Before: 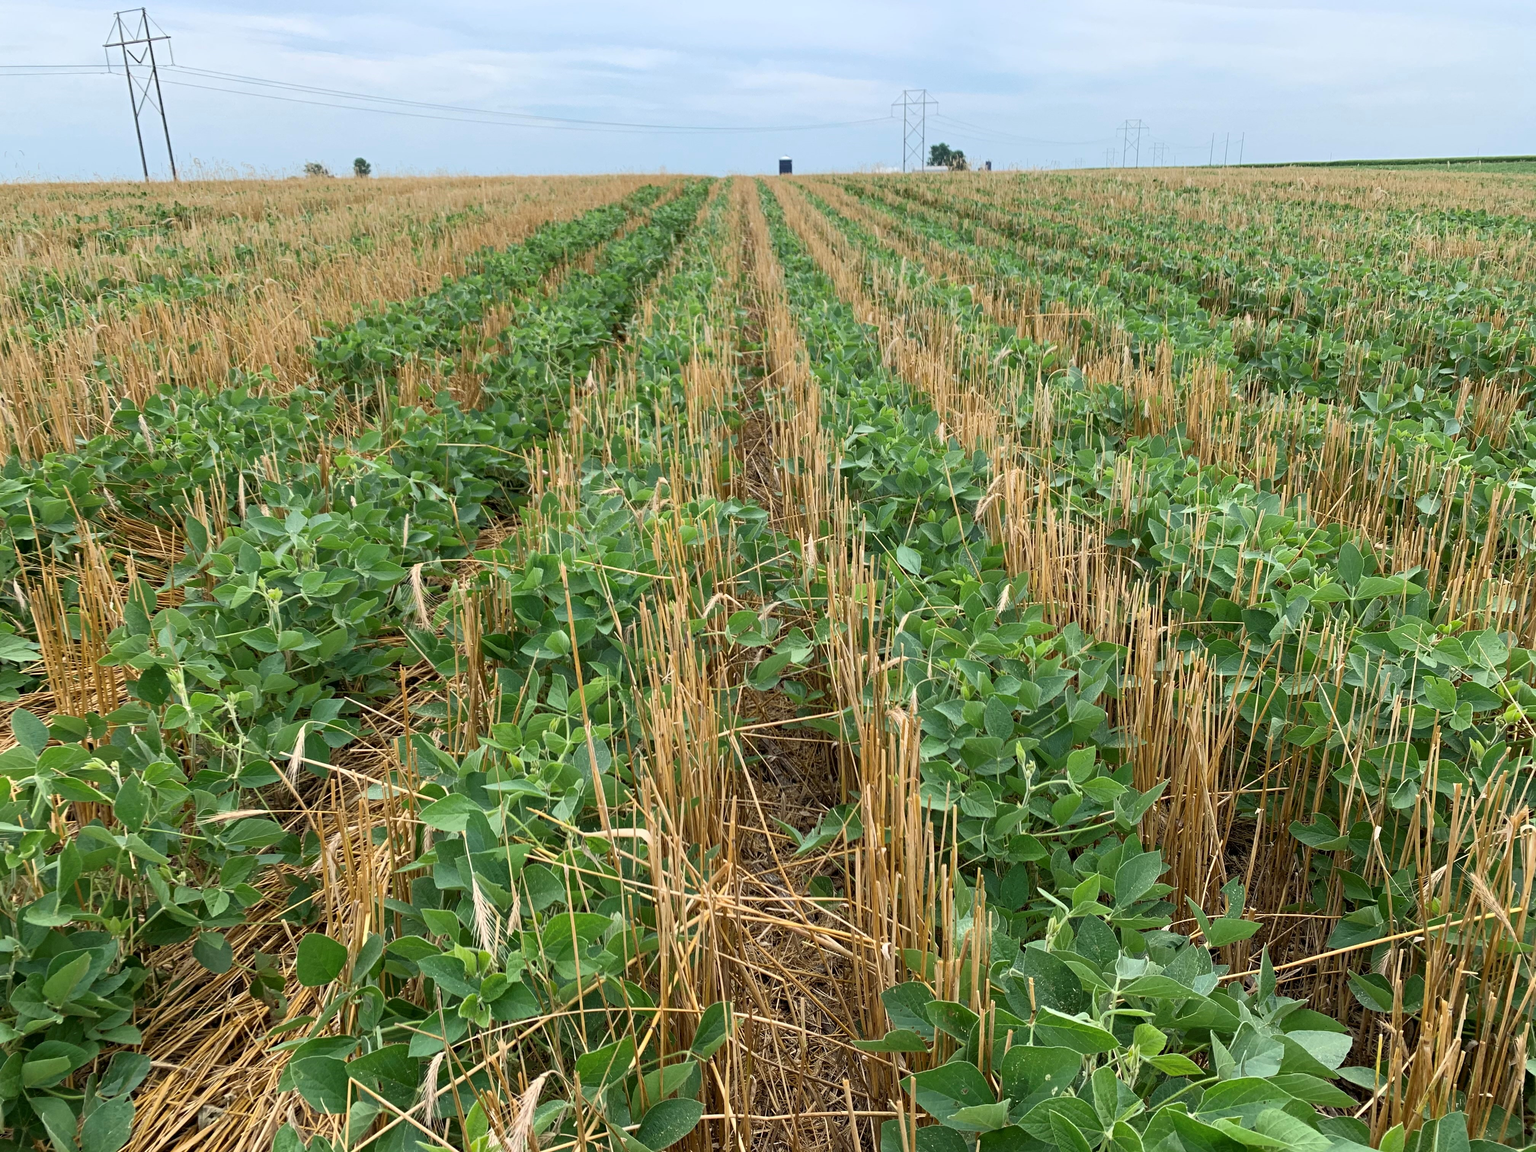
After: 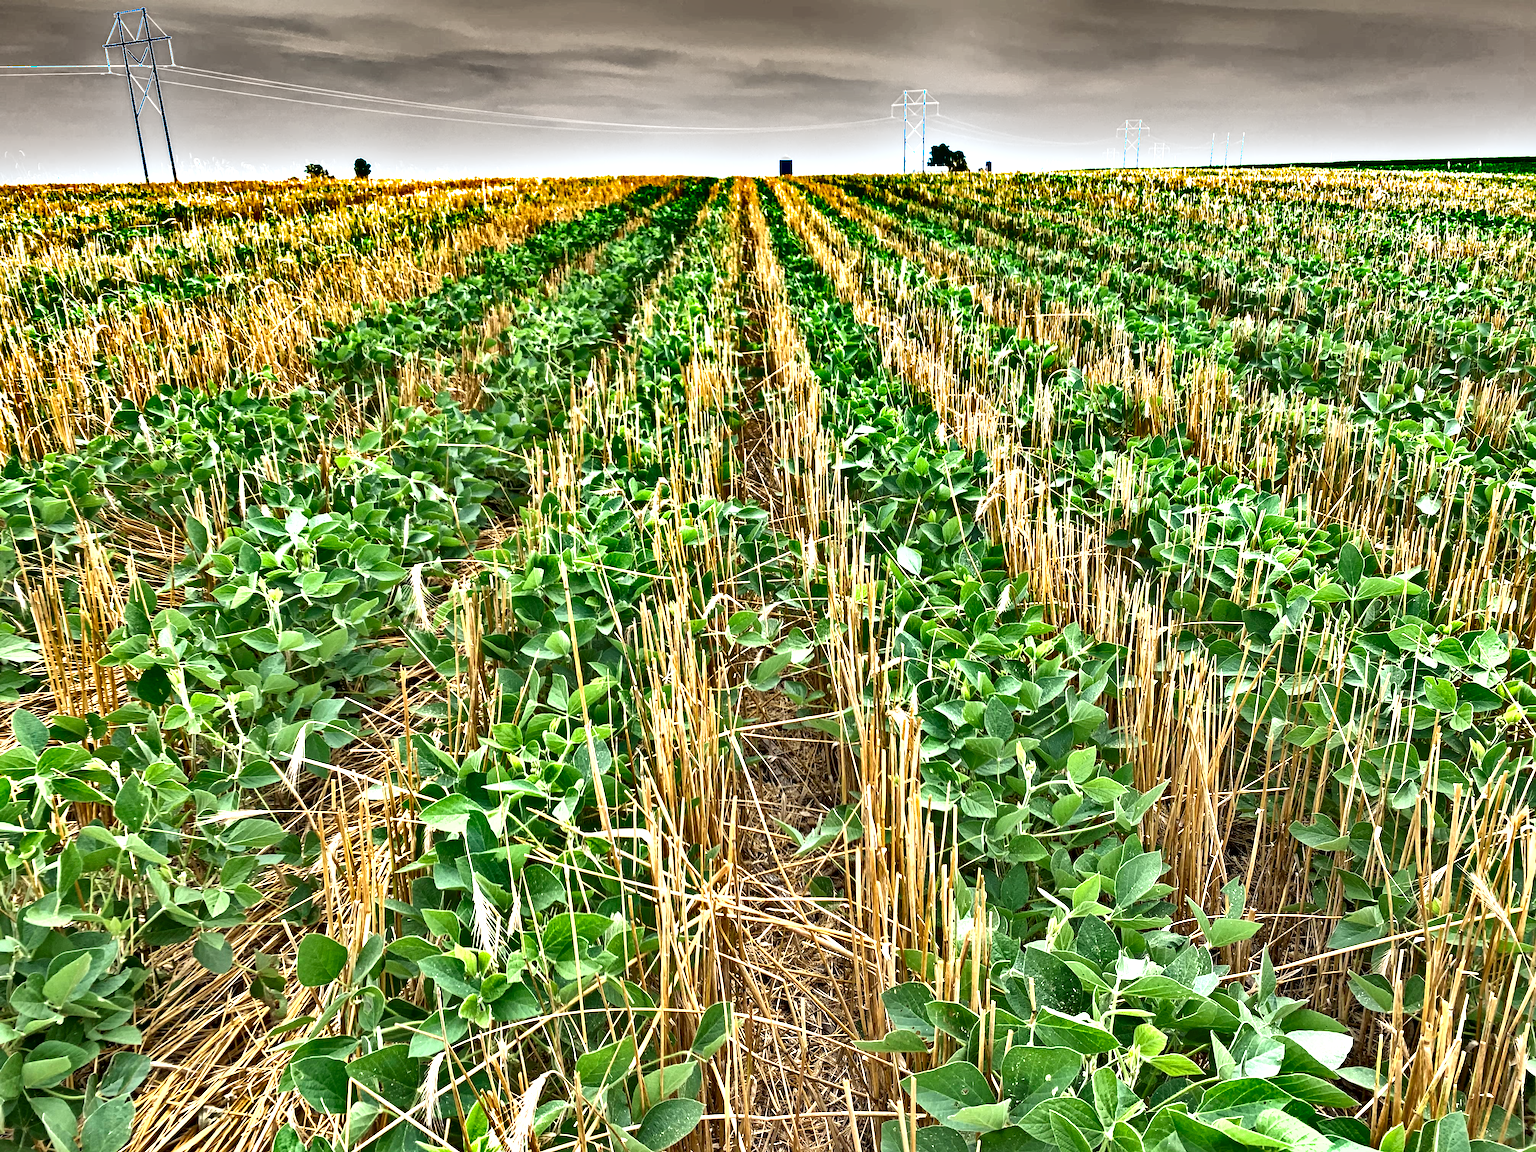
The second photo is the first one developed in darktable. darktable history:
local contrast: mode bilateral grid, contrast 71, coarseness 75, detail 180%, midtone range 0.2
shadows and highlights: shadows 24.32, highlights -78.34, highlights color adjustment 79.04%, soften with gaussian
exposure: black level correction 0, exposure 1.199 EV, compensate highlight preservation false
